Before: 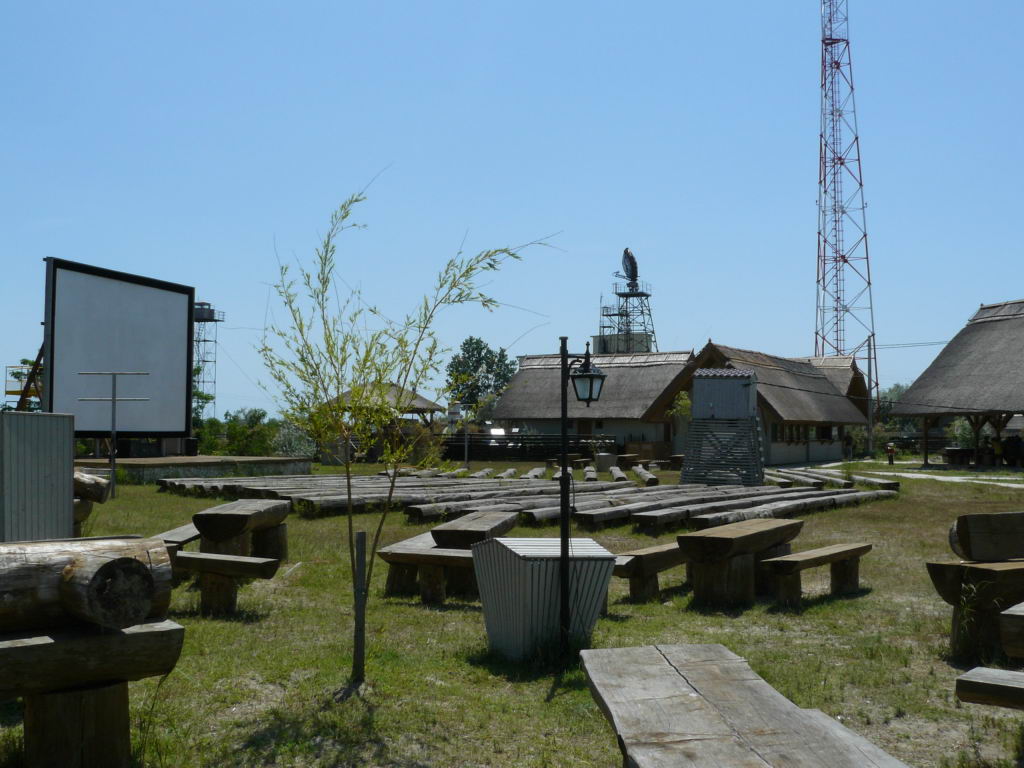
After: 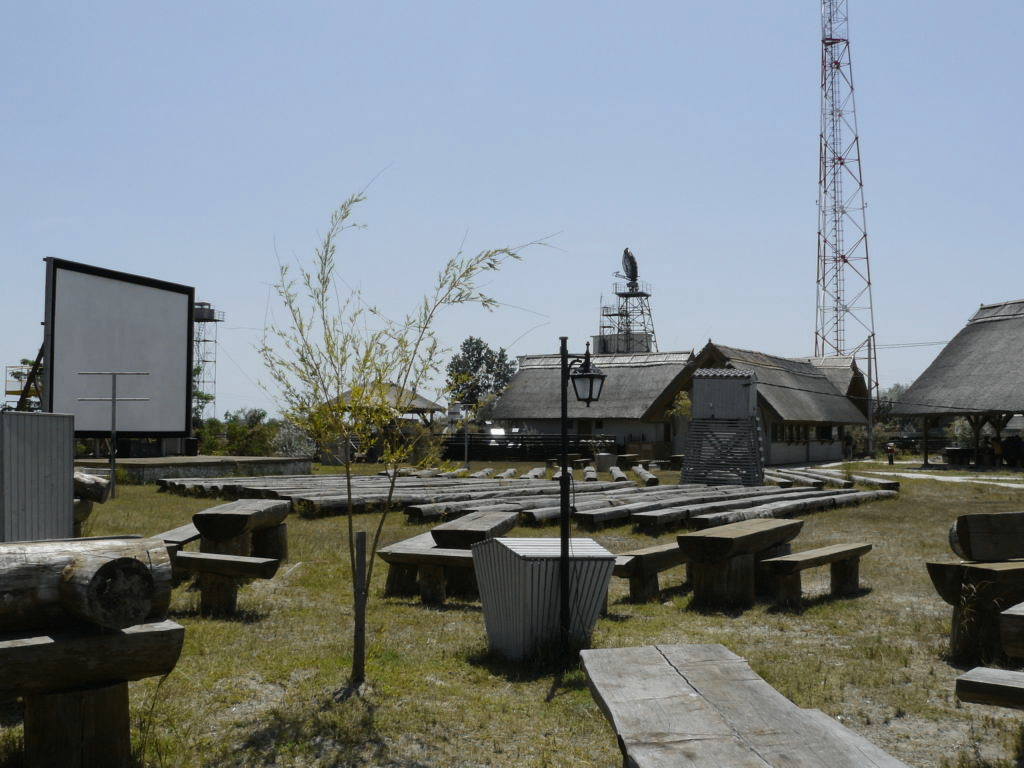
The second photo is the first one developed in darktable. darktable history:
tone curve: curves: ch0 [(0, 0.012) (0.036, 0.035) (0.274, 0.288) (0.504, 0.536) (0.844, 0.84) (1, 0.983)]; ch1 [(0, 0) (0.389, 0.403) (0.462, 0.486) (0.499, 0.498) (0.511, 0.502) (0.536, 0.547) (0.567, 0.588) (0.626, 0.645) (0.749, 0.781) (1, 1)]; ch2 [(0, 0) (0.457, 0.486) (0.5, 0.5) (0.56, 0.551) (0.615, 0.607) (0.704, 0.732) (1, 1)], color space Lab, independent channels, preserve colors none
